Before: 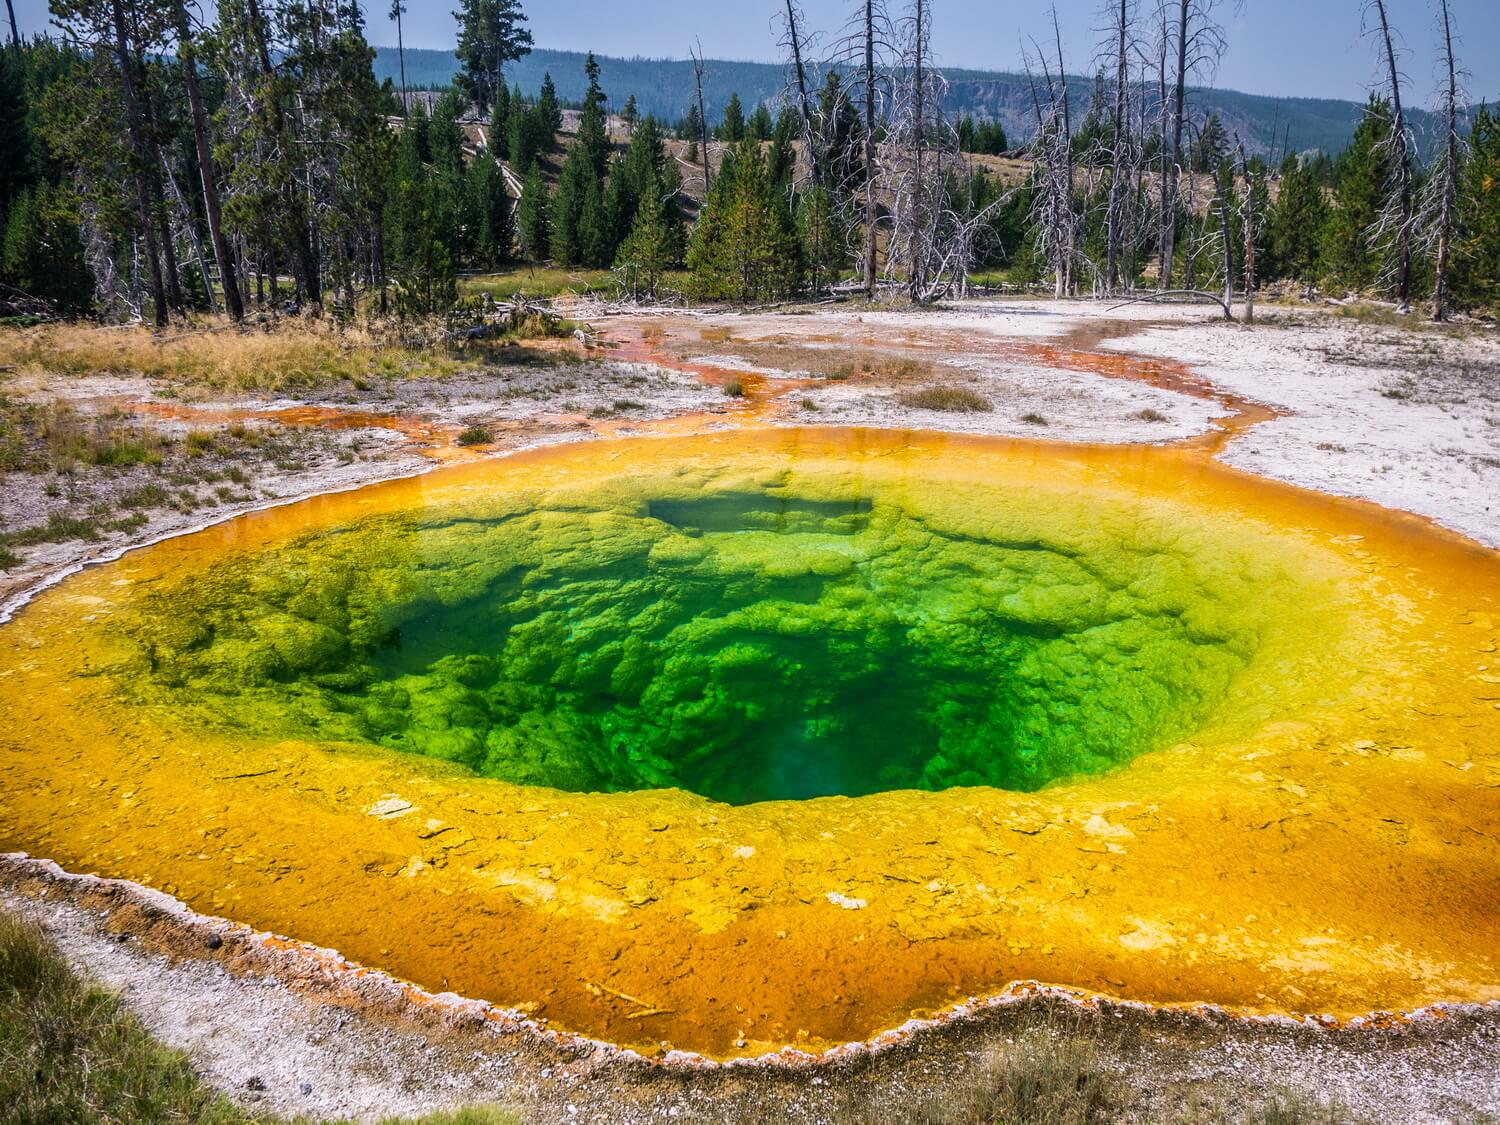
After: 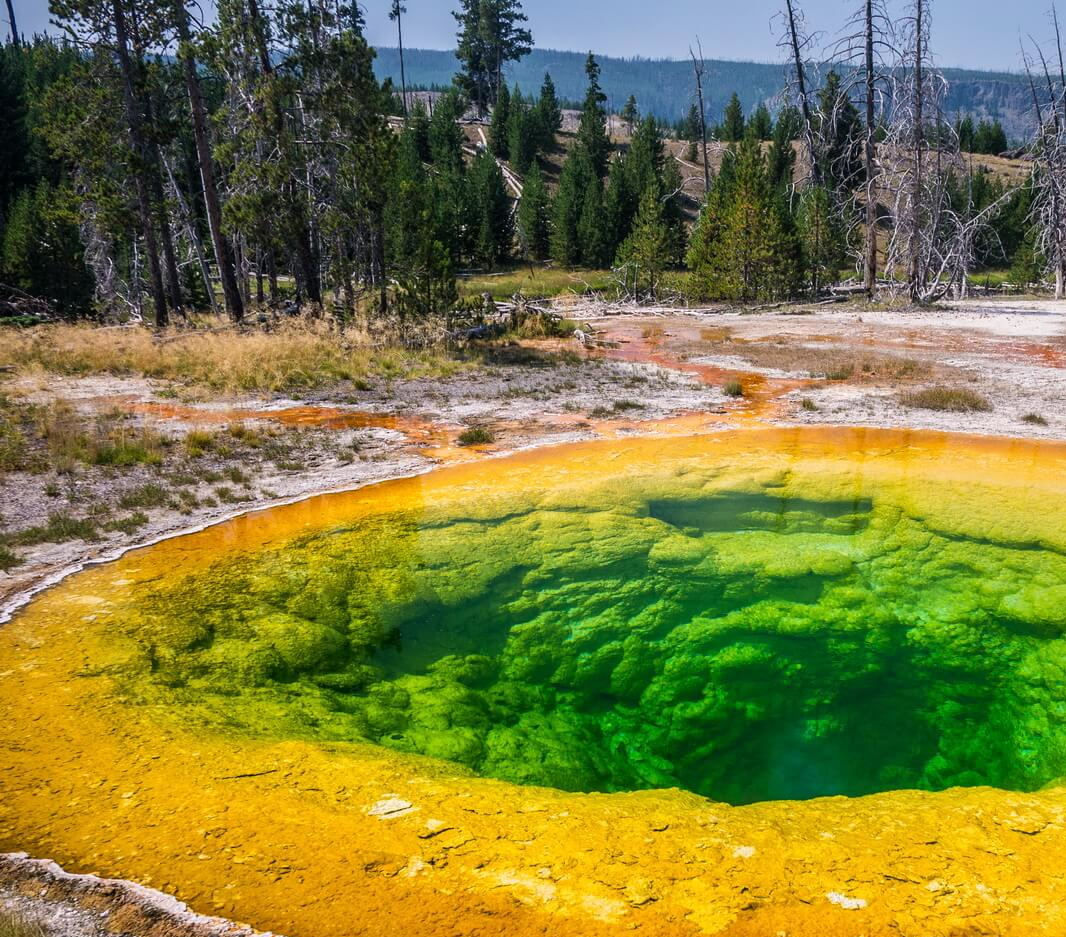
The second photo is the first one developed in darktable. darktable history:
crop: right 28.885%, bottom 16.626%
white balance: red 1.009, blue 0.985
